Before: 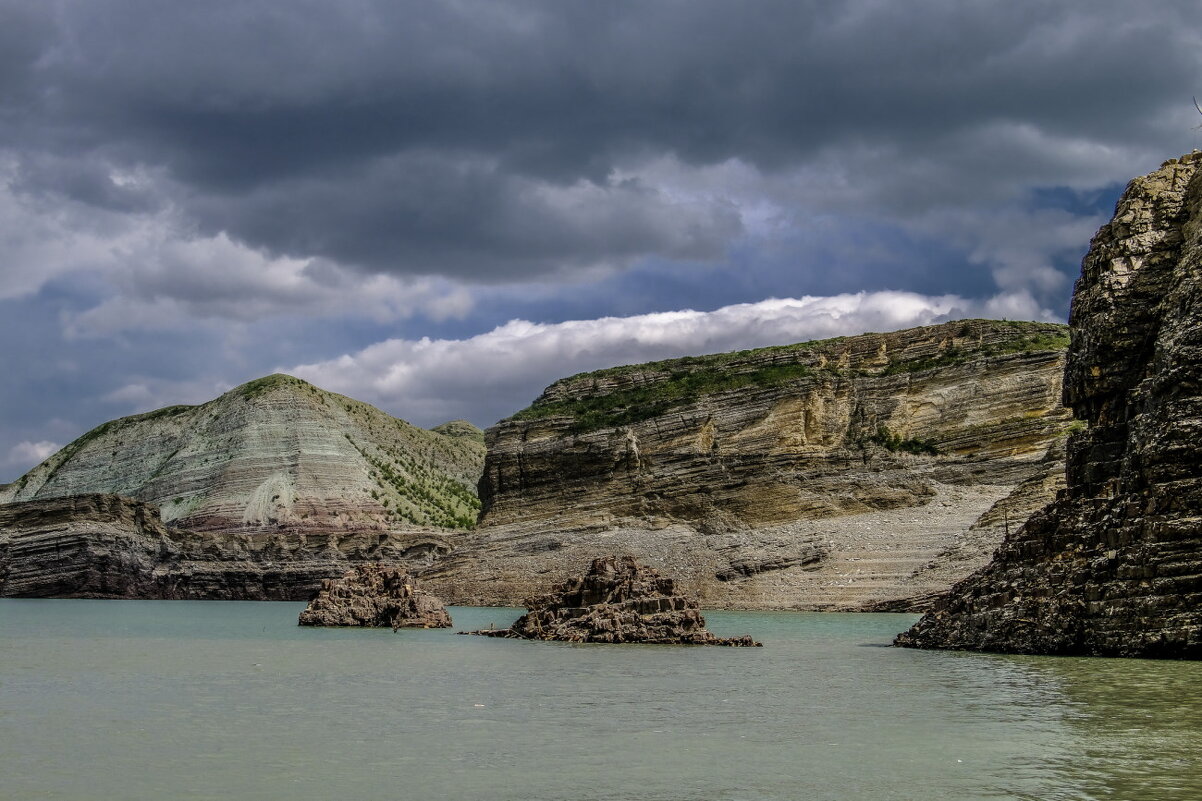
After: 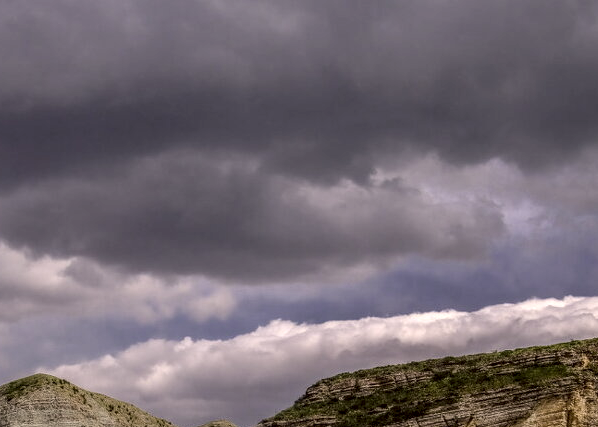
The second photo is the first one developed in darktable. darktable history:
local contrast: detail 130%
crop: left 19.859%, right 30.316%, bottom 46.688%
color correction: highlights a* 6.61, highlights b* 7.53, shadows a* 5.6, shadows b* 7.07, saturation 0.896
